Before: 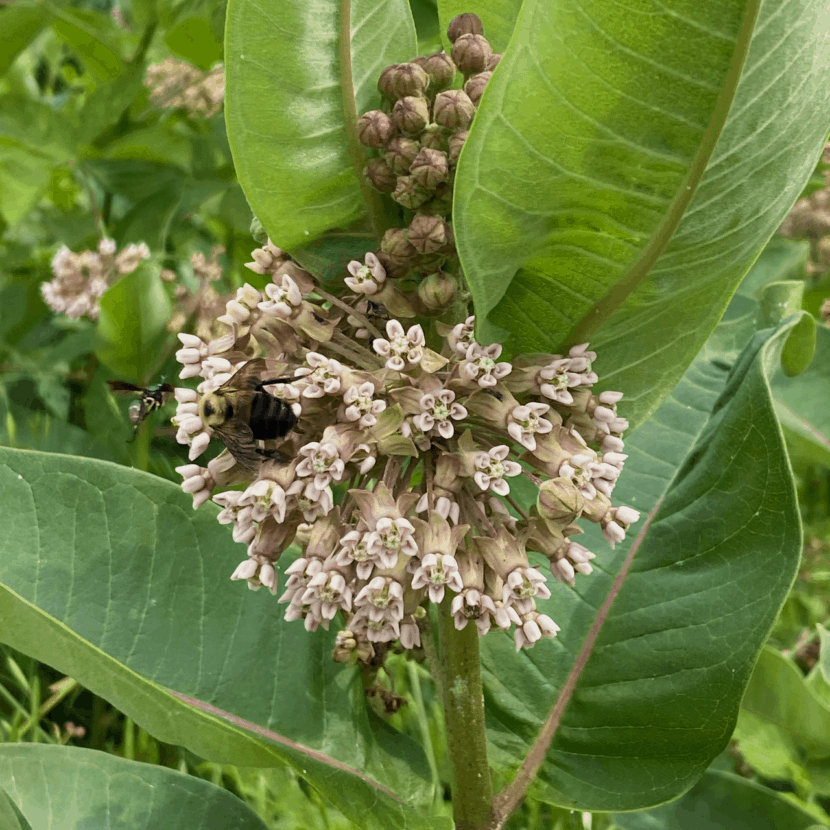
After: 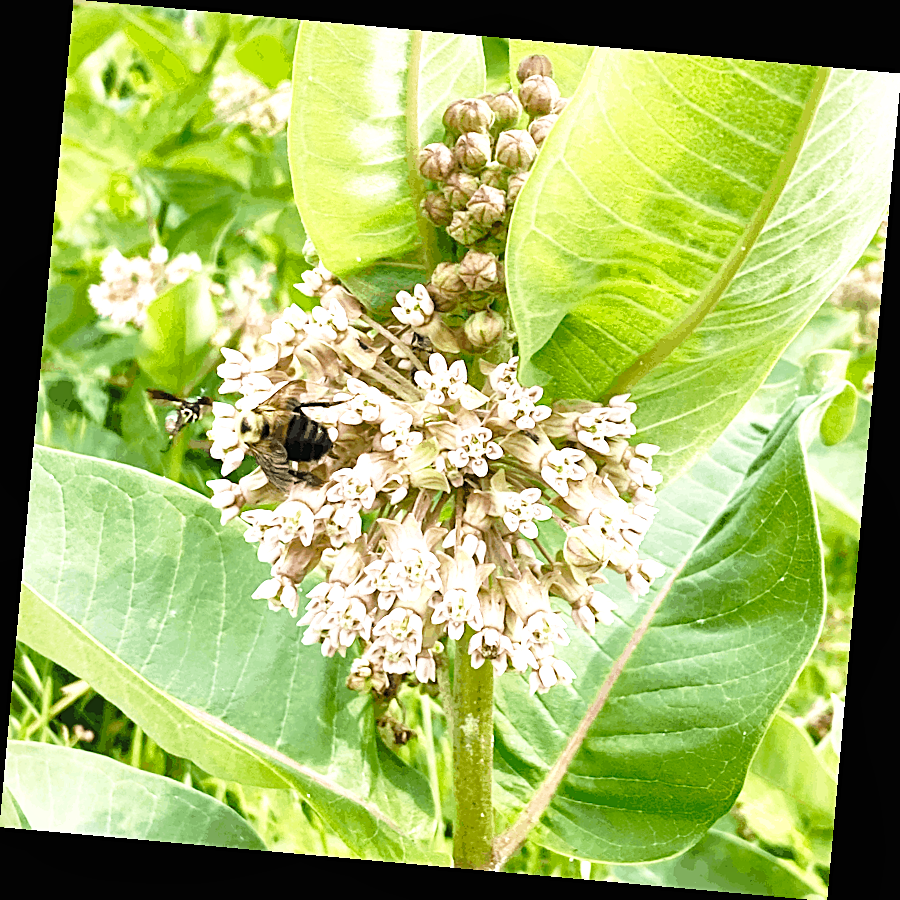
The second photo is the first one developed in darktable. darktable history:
sharpen: on, module defaults
exposure: black level correction 0, exposure 1.3 EV, compensate exposure bias true, compensate highlight preservation false
base curve: curves: ch0 [(0, 0) (0.028, 0.03) (0.121, 0.232) (0.46, 0.748) (0.859, 0.968) (1, 1)], preserve colors none
rotate and perspective: rotation 5.12°, automatic cropping off
local contrast: mode bilateral grid, contrast 20, coarseness 50, detail 120%, midtone range 0.2
white balance: emerald 1
shadows and highlights: shadows 25, highlights -25
